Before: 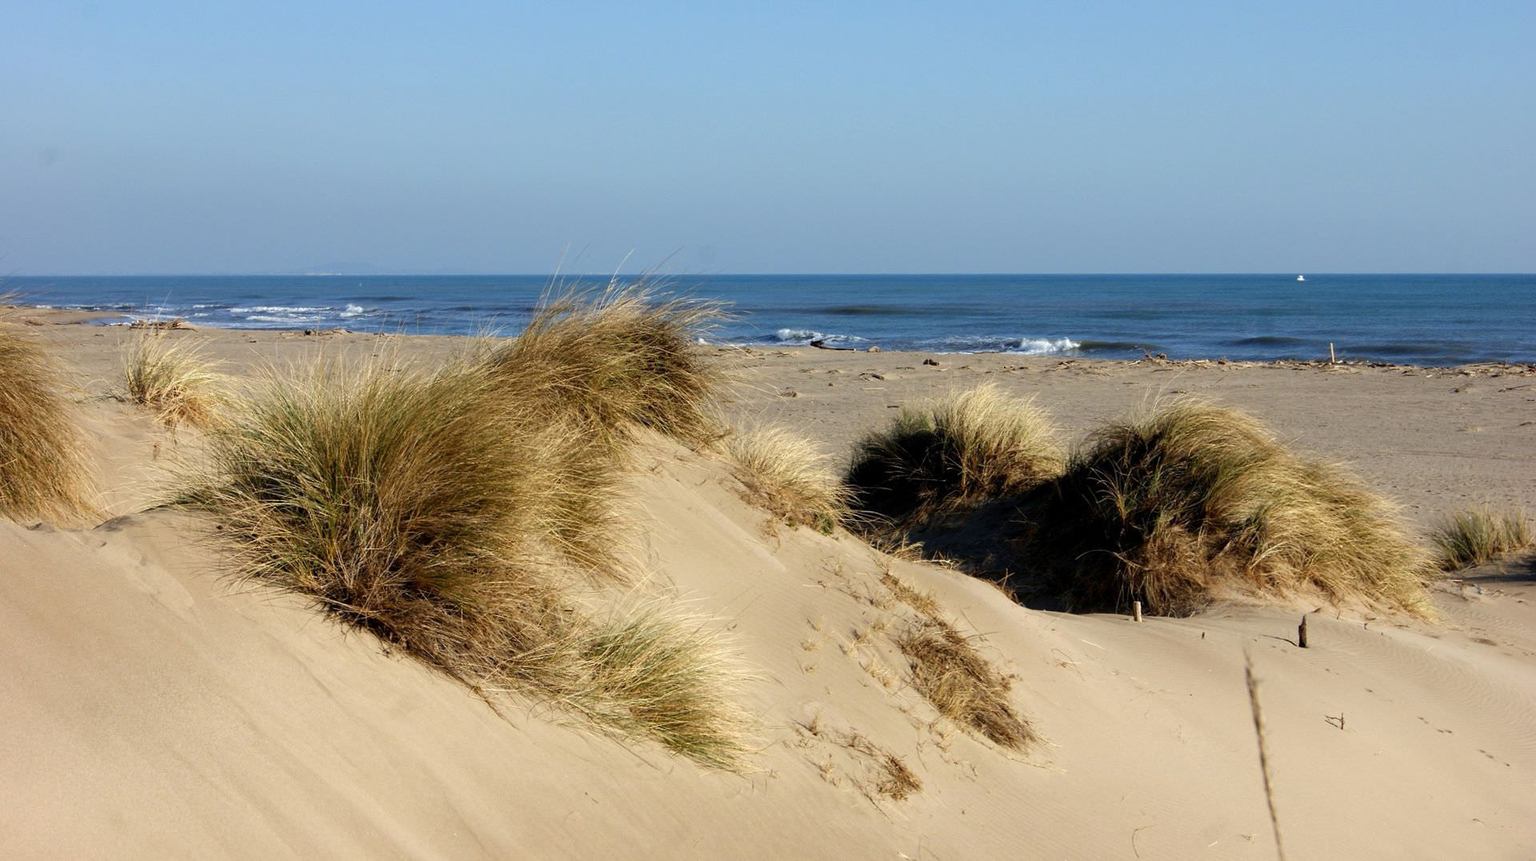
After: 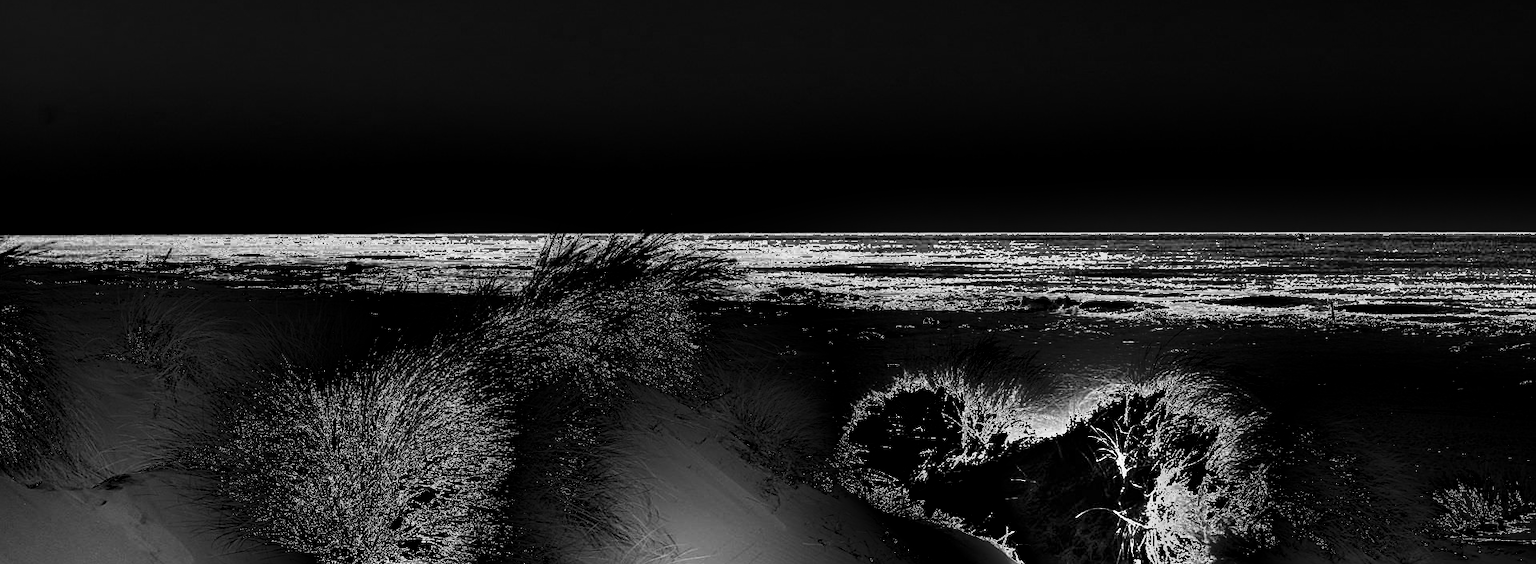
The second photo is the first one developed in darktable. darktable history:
exposure: black level correction 0, exposure 1.2 EV, compensate highlight preservation false
crop and rotate: top 4.848%, bottom 29.503%
monochrome: size 1
shadows and highlights: shadows 60, highlights -60.23, soften with gaussian
white balance: red 4.26, blue 1.802
sharpen: on, module defaults
